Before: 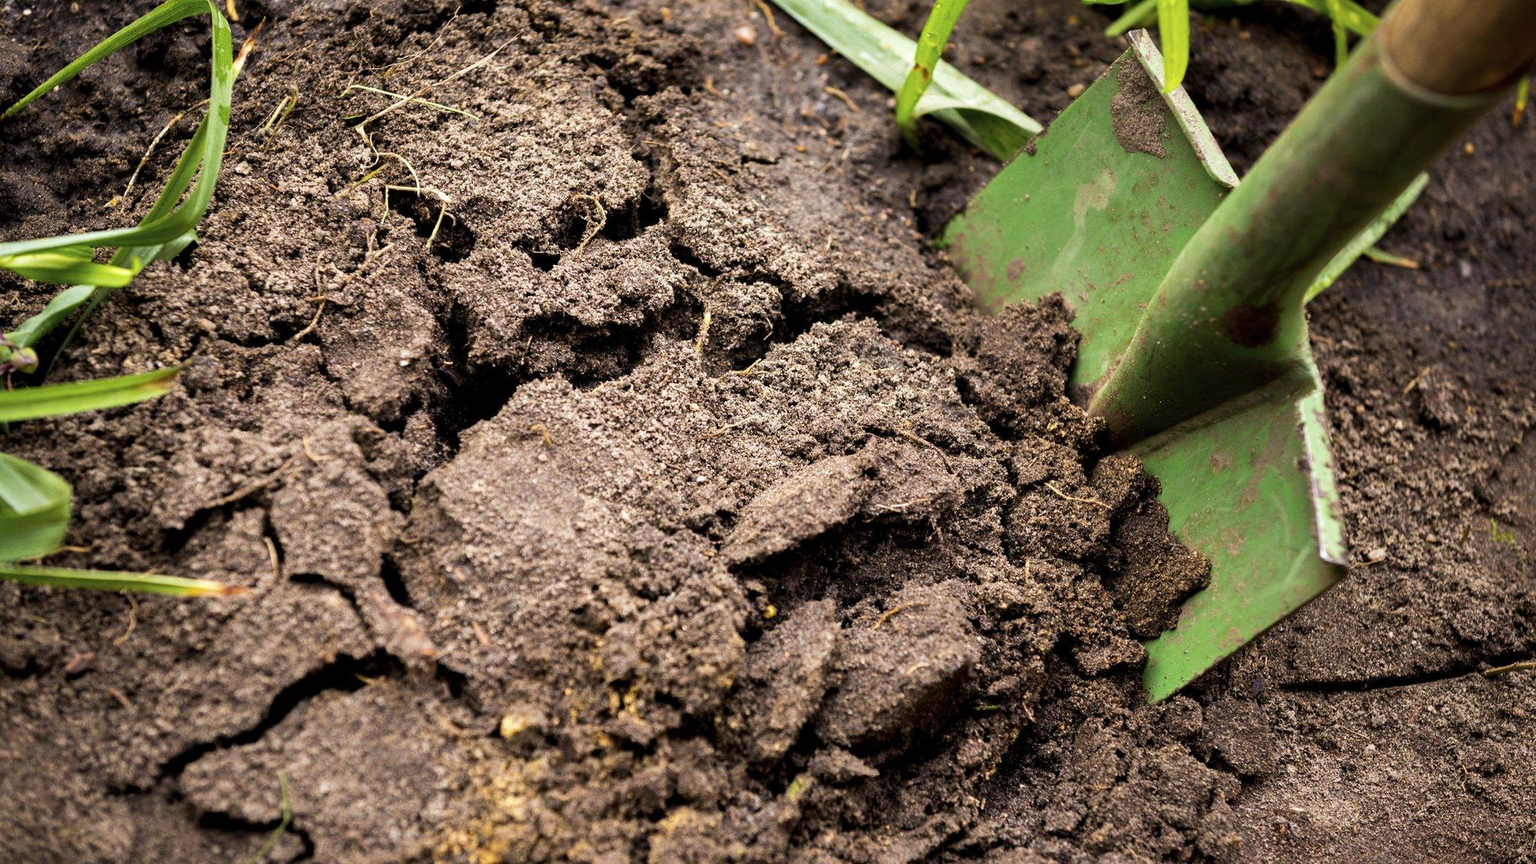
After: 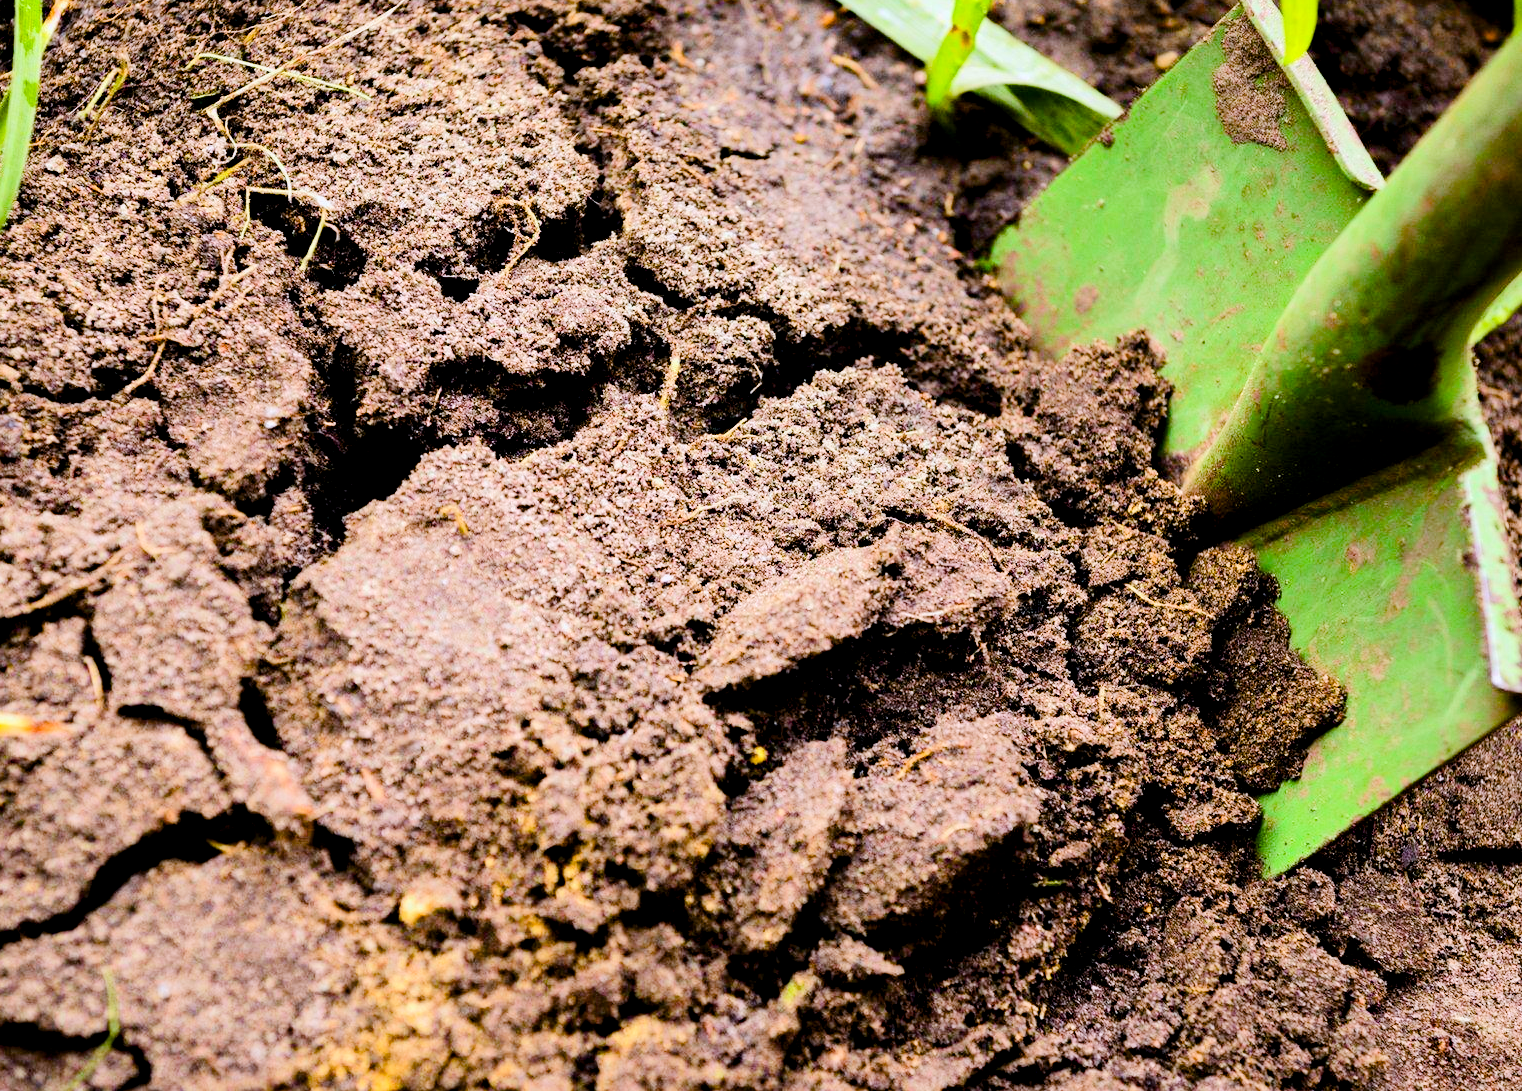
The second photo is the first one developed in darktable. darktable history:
color calibration: illuminant as shot in camera, x 0.358, y 0.373, temperature 4628.91 K
tone equalizer: -7 EV 0.145 EV, -6 EV 0.63 EV, -5 EV 1.15 EV, -4 EV 1.29 EV, -3 EV 1.12 EV, -2 EV 0.6 EV, -1 EV 0.153 EV, edges refinement/feathering 500, mask exposure compensation -1.57 EV, preserve details no
color balance rgb: linear chroma grading › shadows 10.21%, linear chroma grading › highlights 9.278%, linear chroma grading › global chroma 14.452%, linear chroma grading › mid-tones 14.664%, perceptual saturation grading › global saturation 20%, perceptual saturation grading › highlights -25.295%, perceptual saturation grading › shadows 49.523%
crop and rotate: left 13.126%, top 5.237%, right 12.536%
exposure: black level correction 0.006, exposure -0.226 EV, compensate exposure bias true, compensate highlight preservation false
